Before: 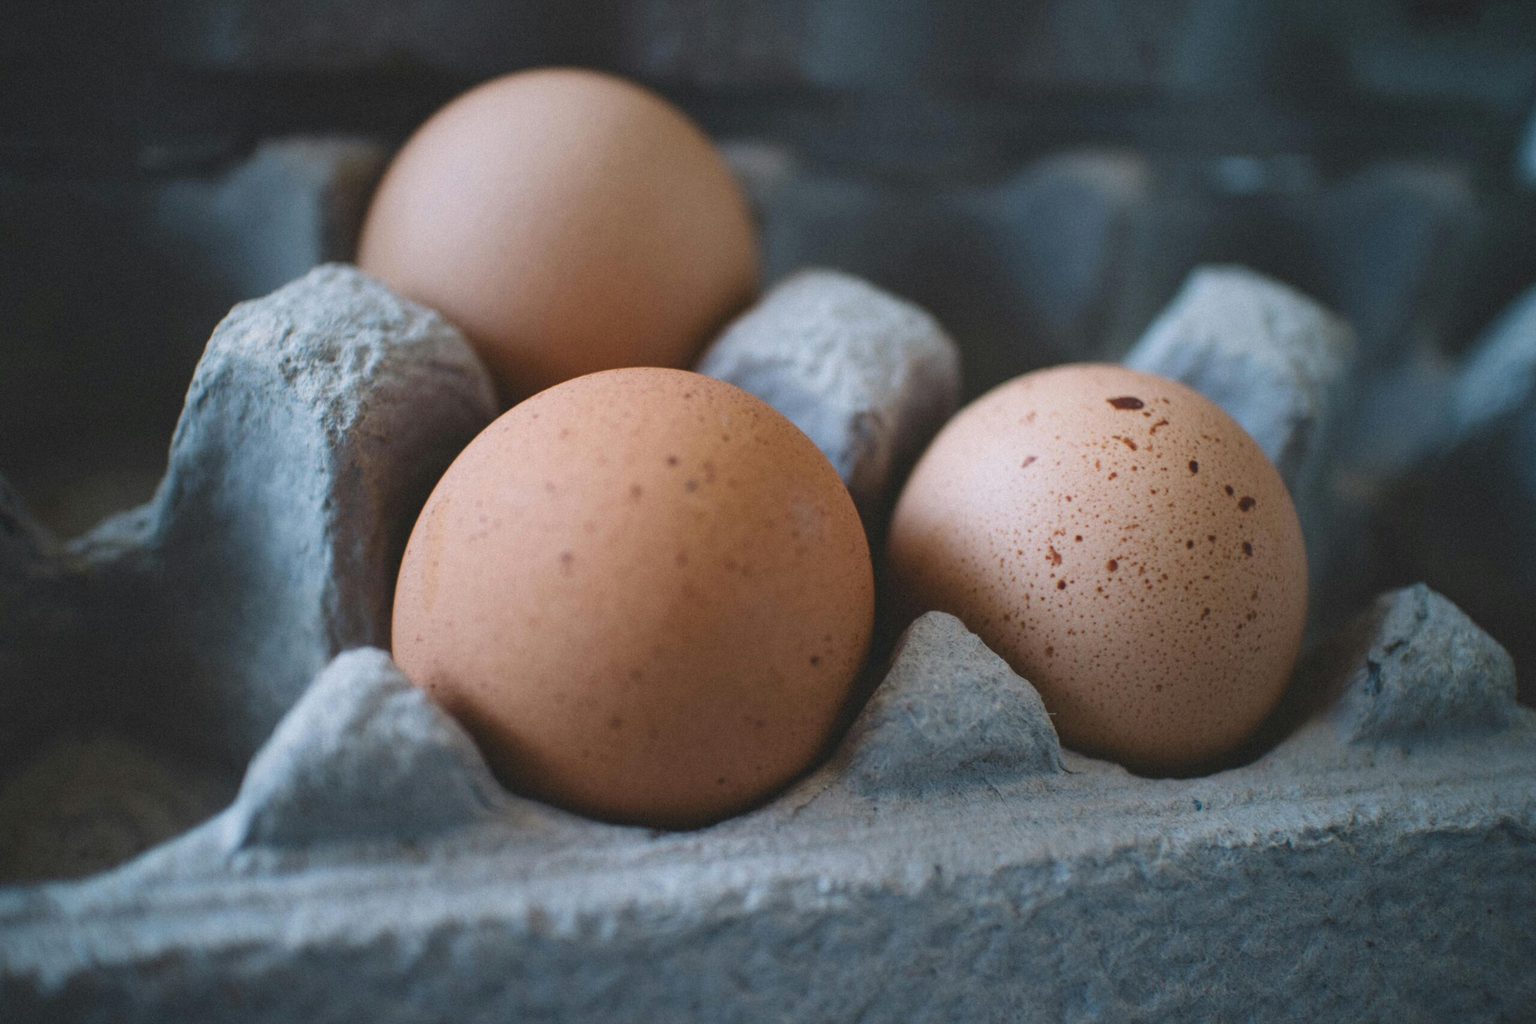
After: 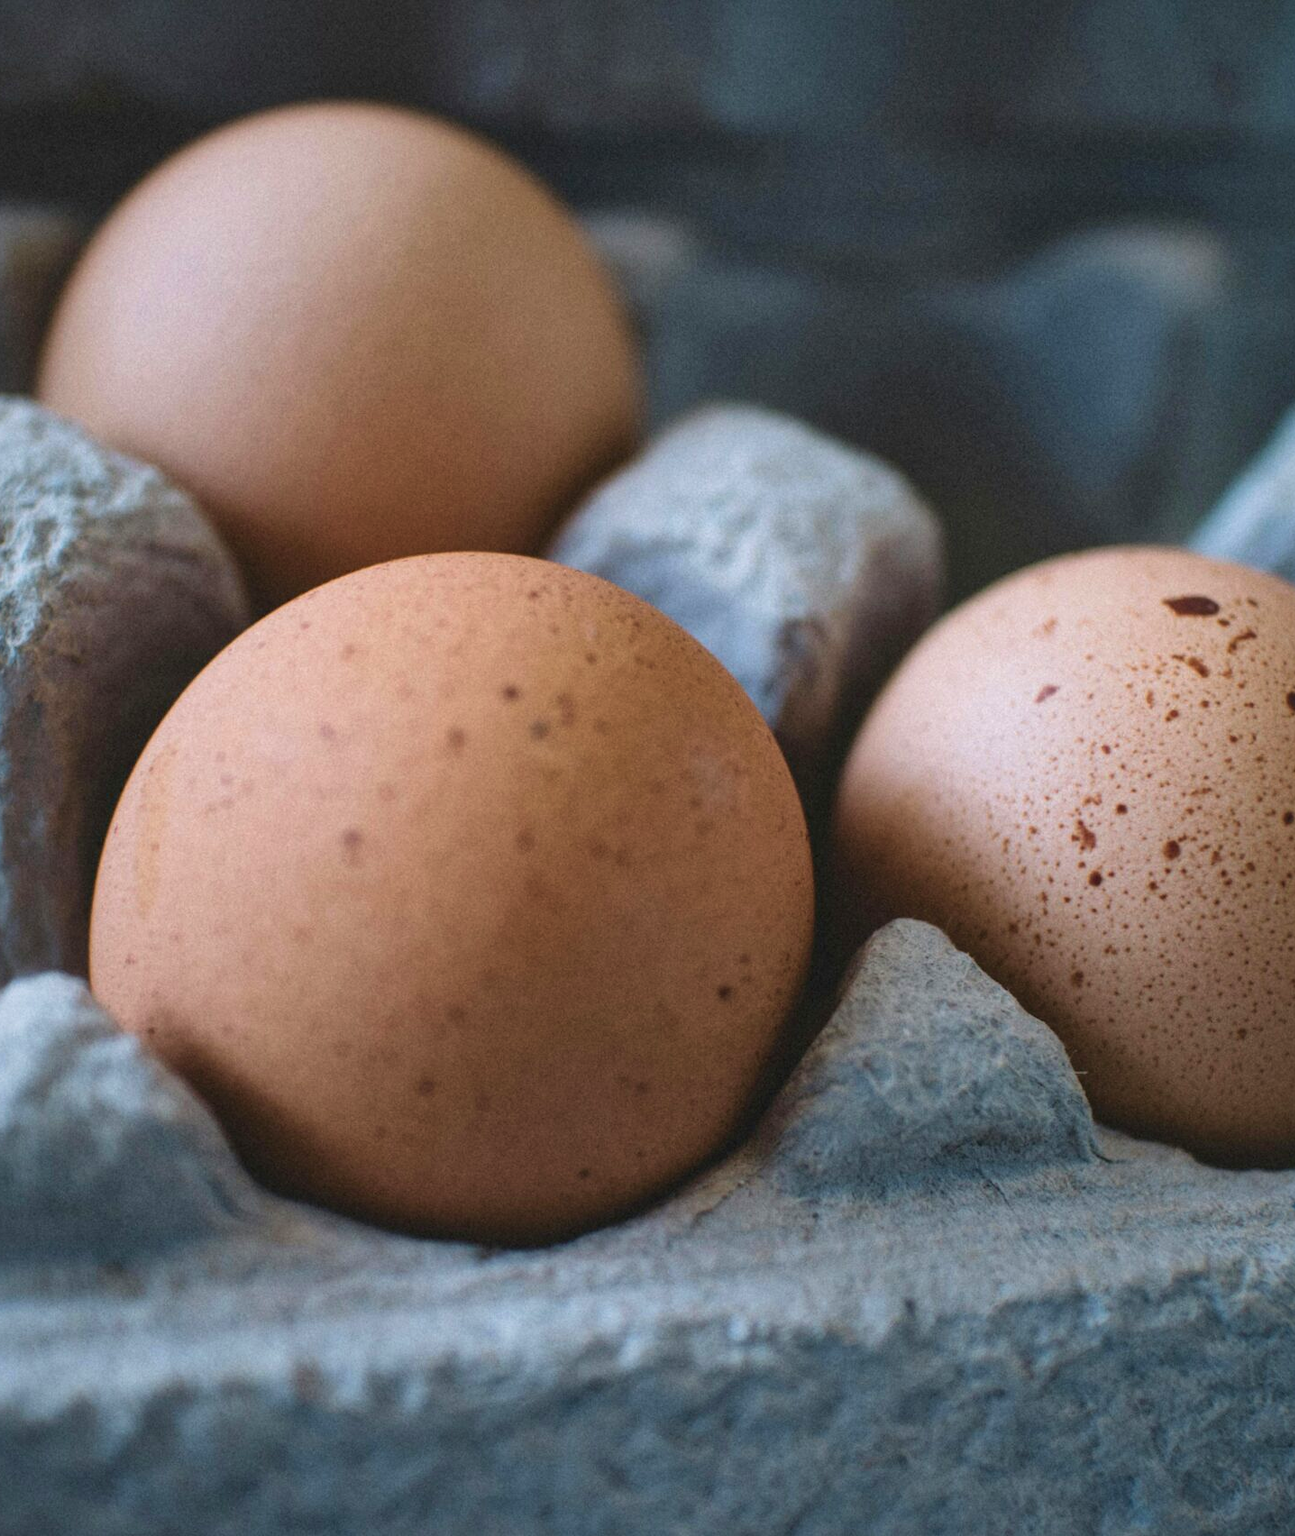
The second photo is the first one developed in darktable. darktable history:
velvia: on, module defaults
crop: left 21.674%, right 22.086%
local contrast: mode bilateral grid, contrast 20, coarseness 50, detail 132%, midtone range 0.2
